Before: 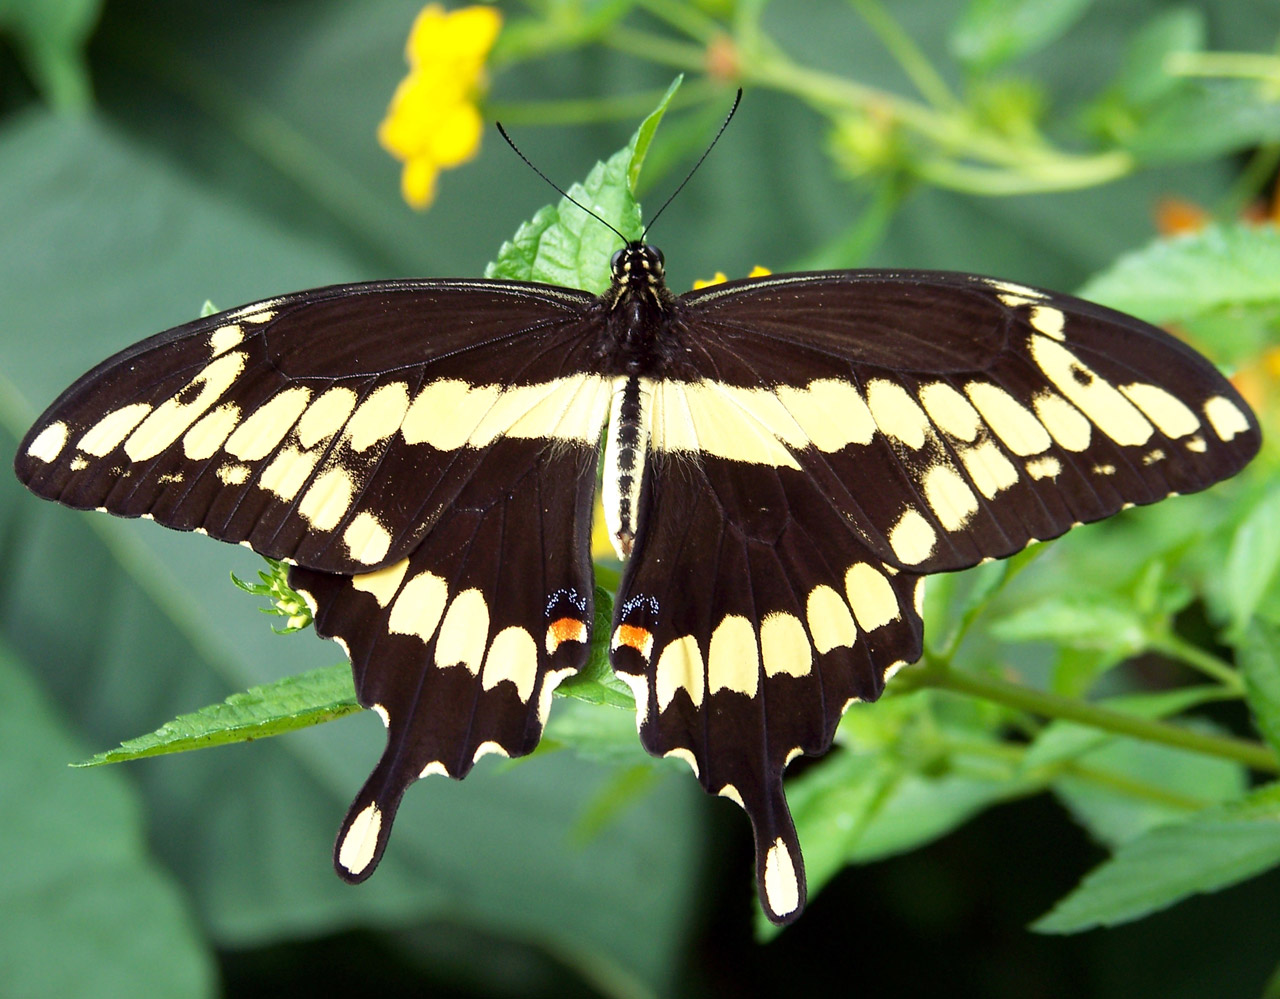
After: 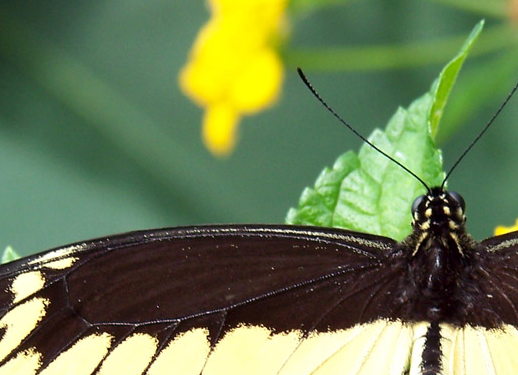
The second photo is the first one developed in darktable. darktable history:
tone equalizer: on, module defaults
crop: left 15.564%, top 5.46%, right 43.905%, bottom 56.921%
